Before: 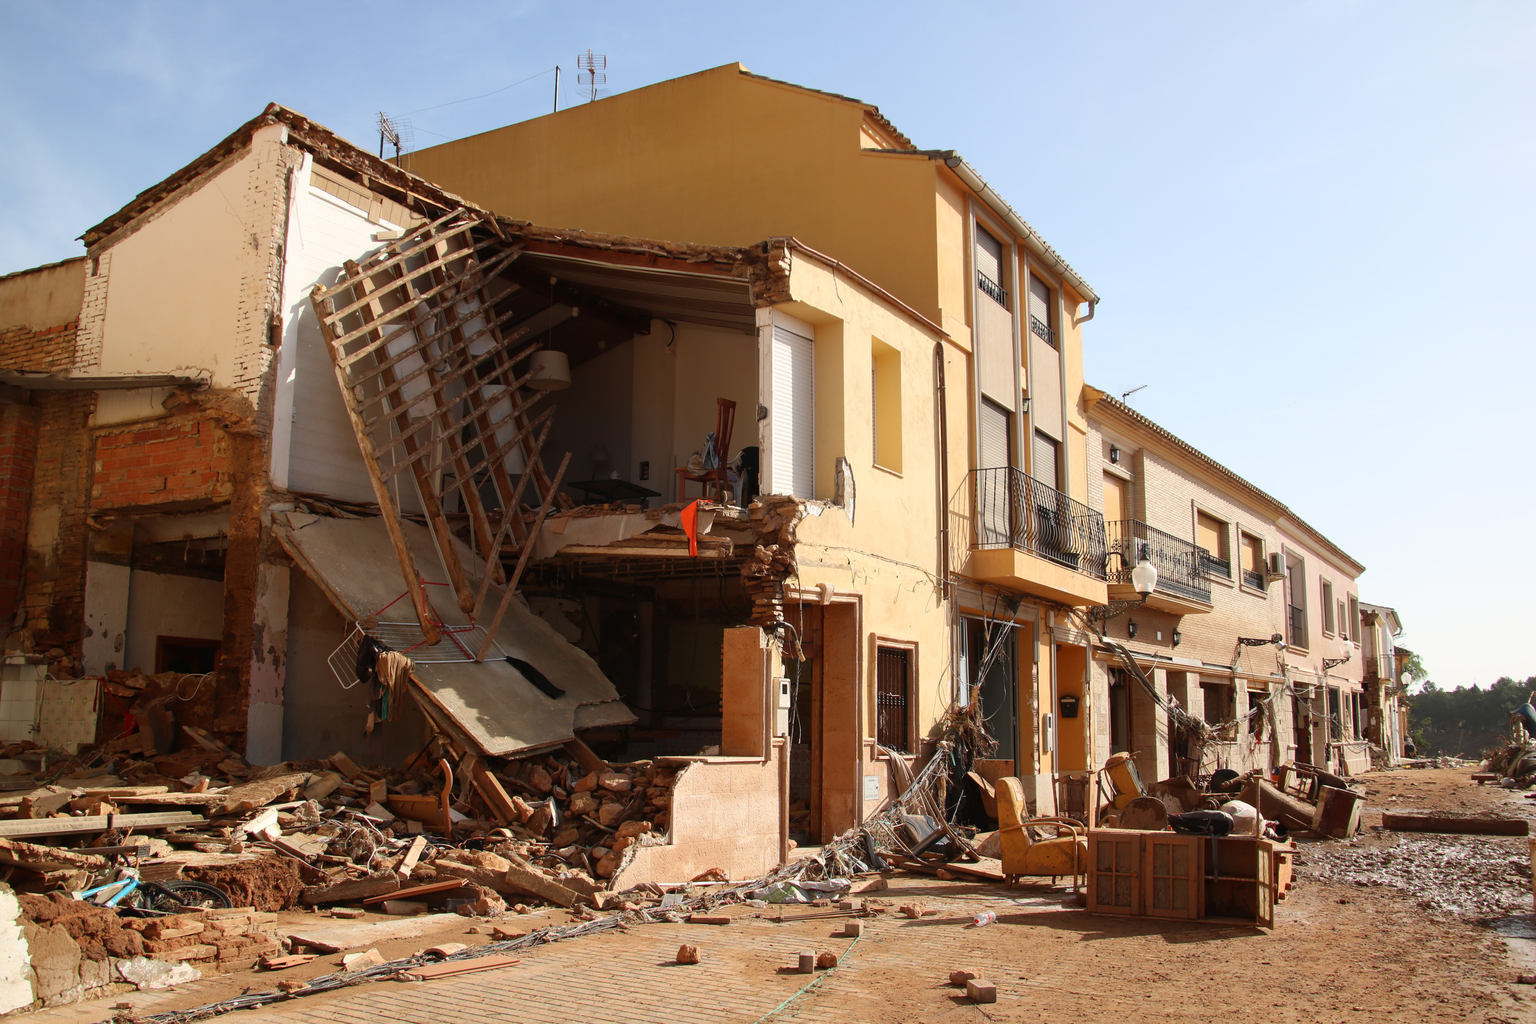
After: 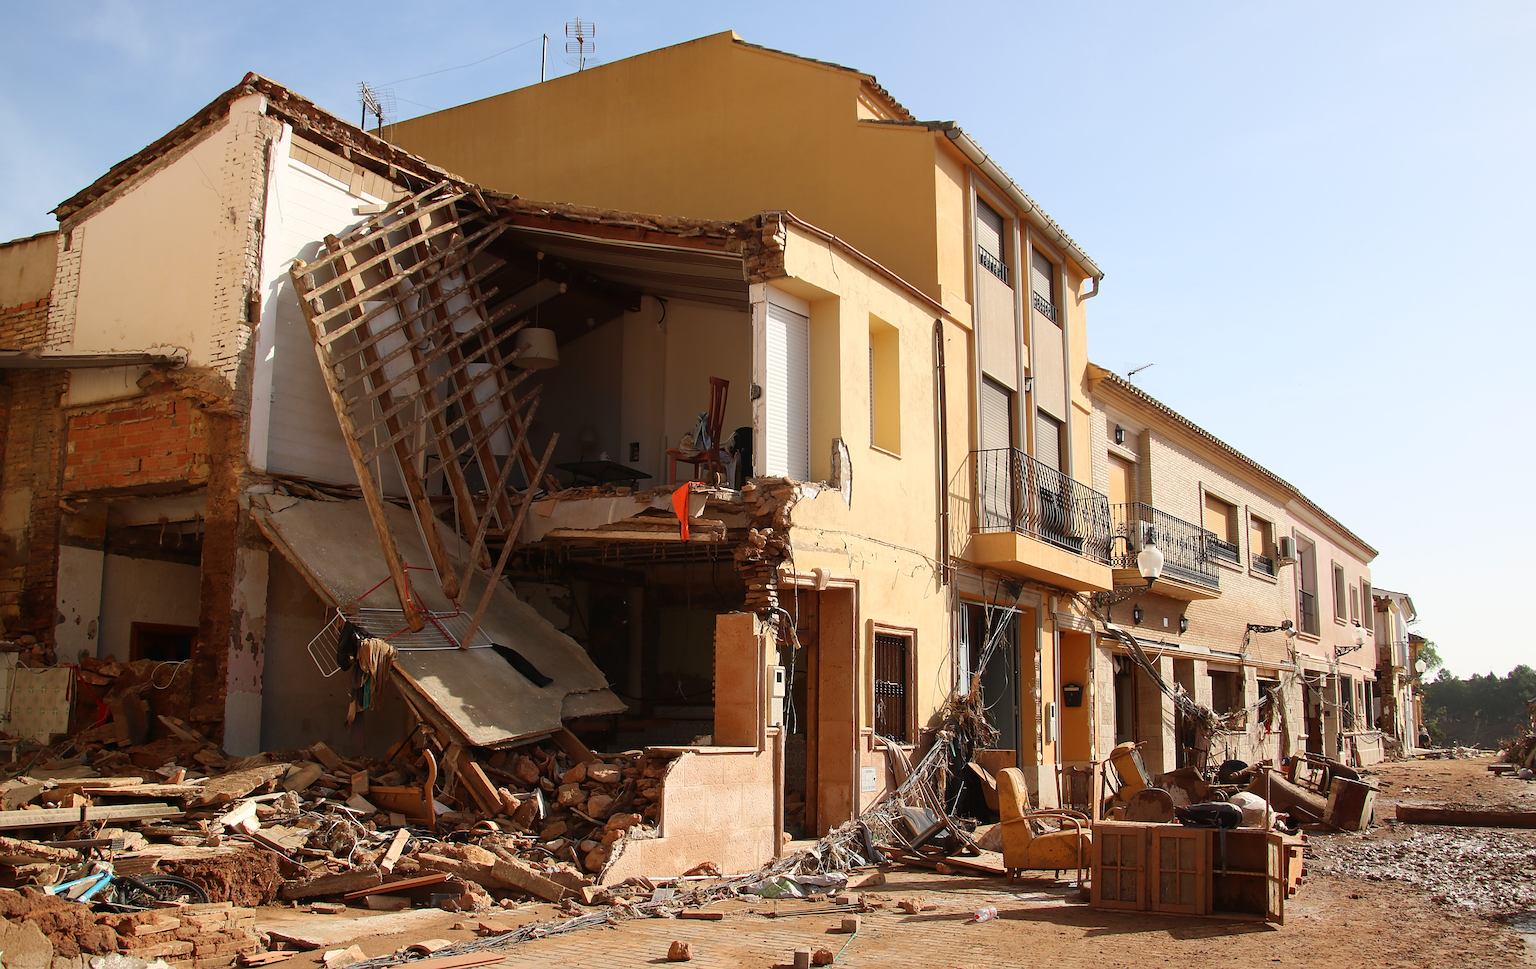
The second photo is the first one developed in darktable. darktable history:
crop: left 1.964%, top 3.251%, right 1.122%, bottom 4.933%
sharpen: on, module defaults
